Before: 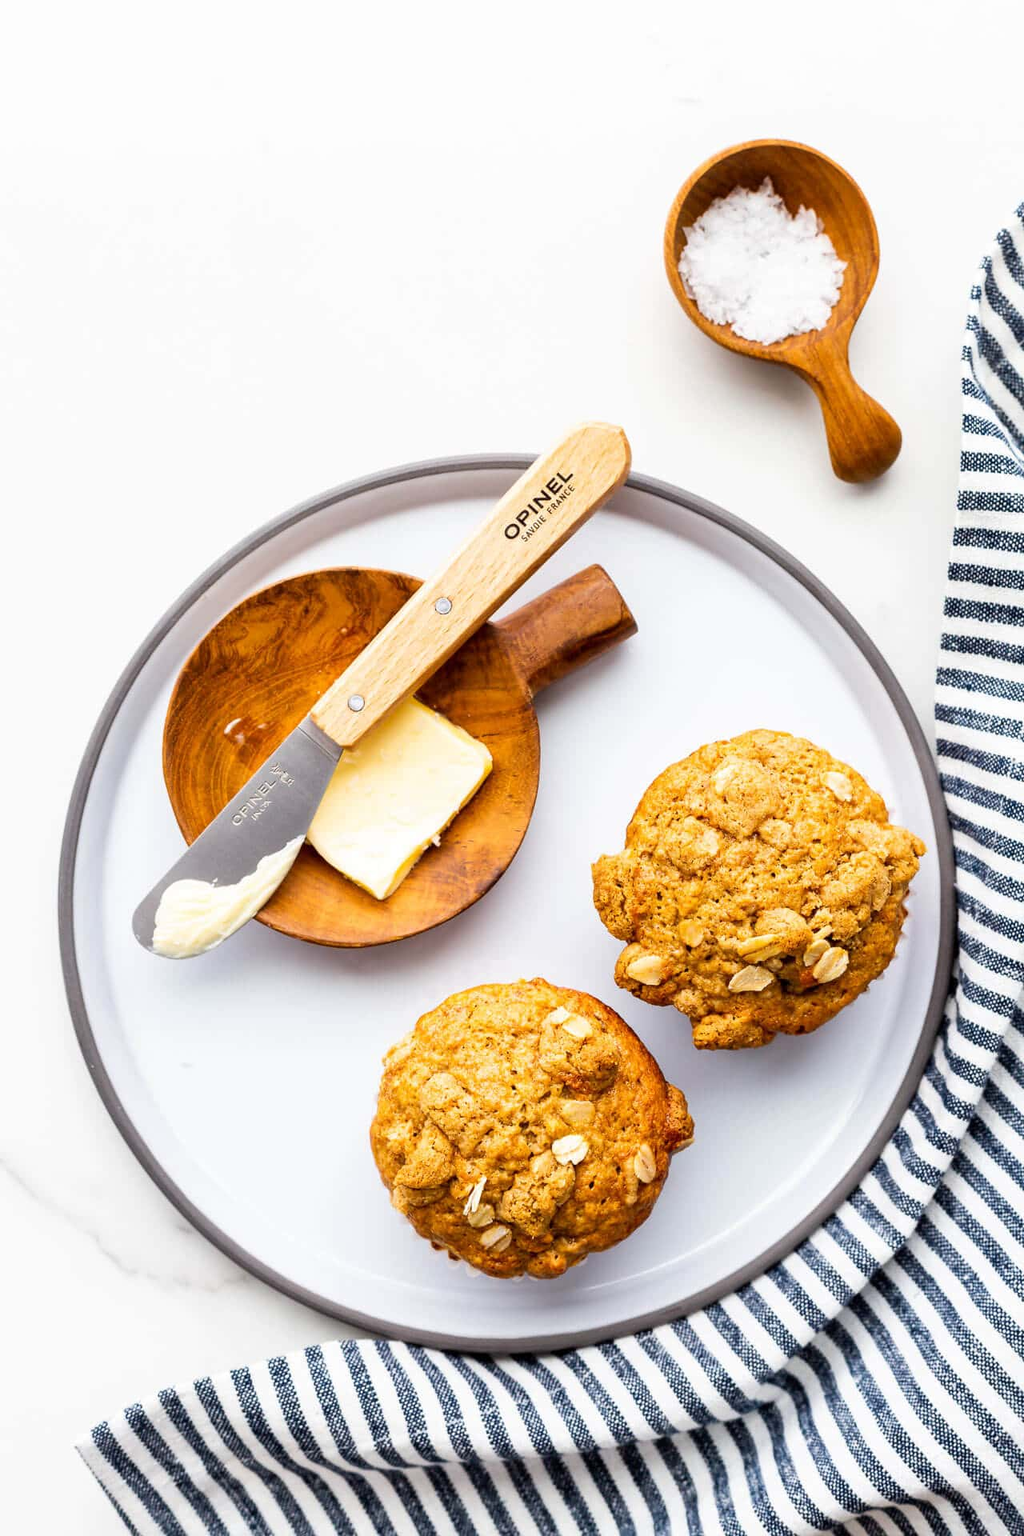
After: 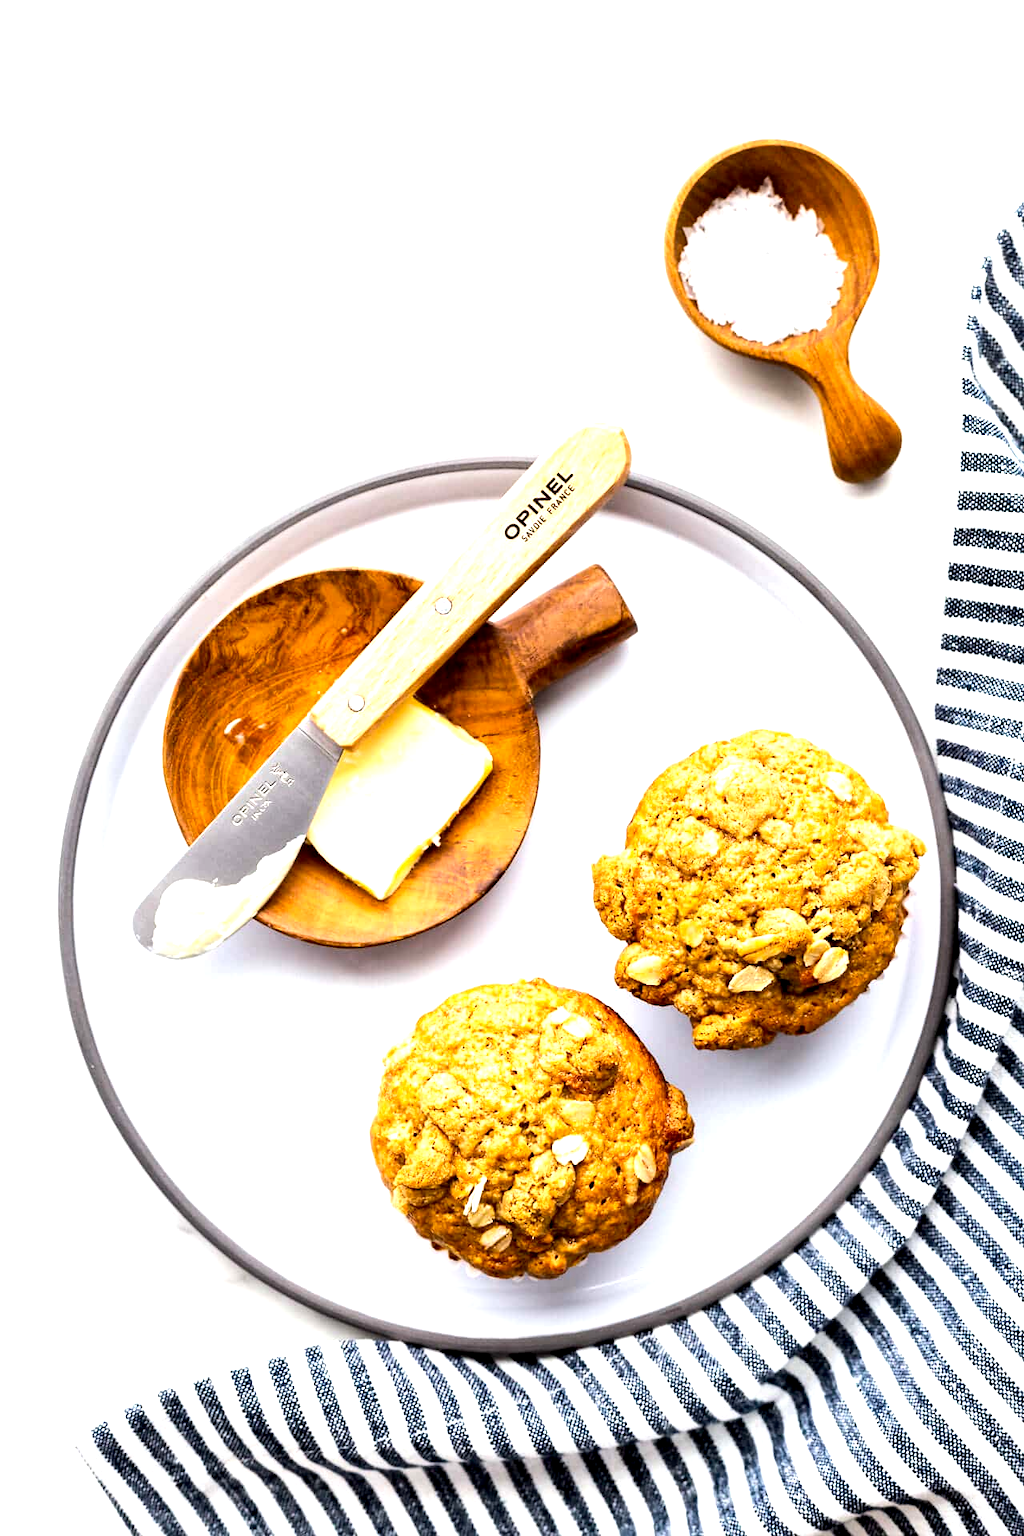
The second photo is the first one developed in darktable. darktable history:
exposure: black level correction 0.008, exposure 0.101 EV, compensate highlight preservation false
tone equalizer: -8 EV -0.732 EV, -7 EV -0.729 EV, -6 EV -0.605 EV, -5 EV -0.363 EV, -3 EV 0.376 EV, -2 EV 0.6 EV, -1 EV 0.687 EV, +0 EV 0.768 EV, edges refinement/feathering 500, mask exposure compensation -1.57 EV, preserve details no
